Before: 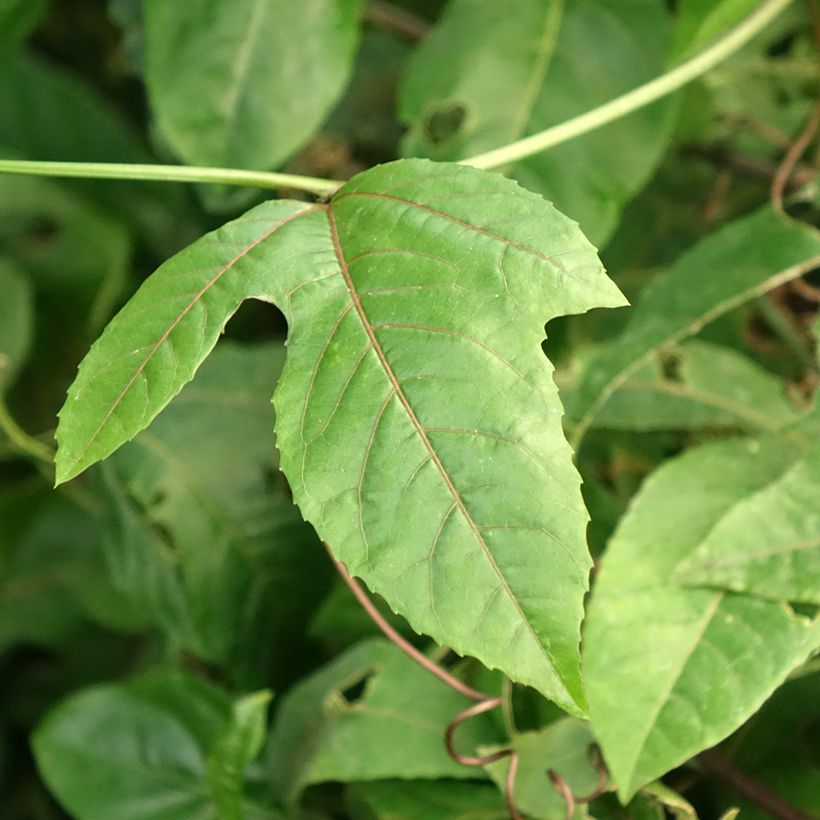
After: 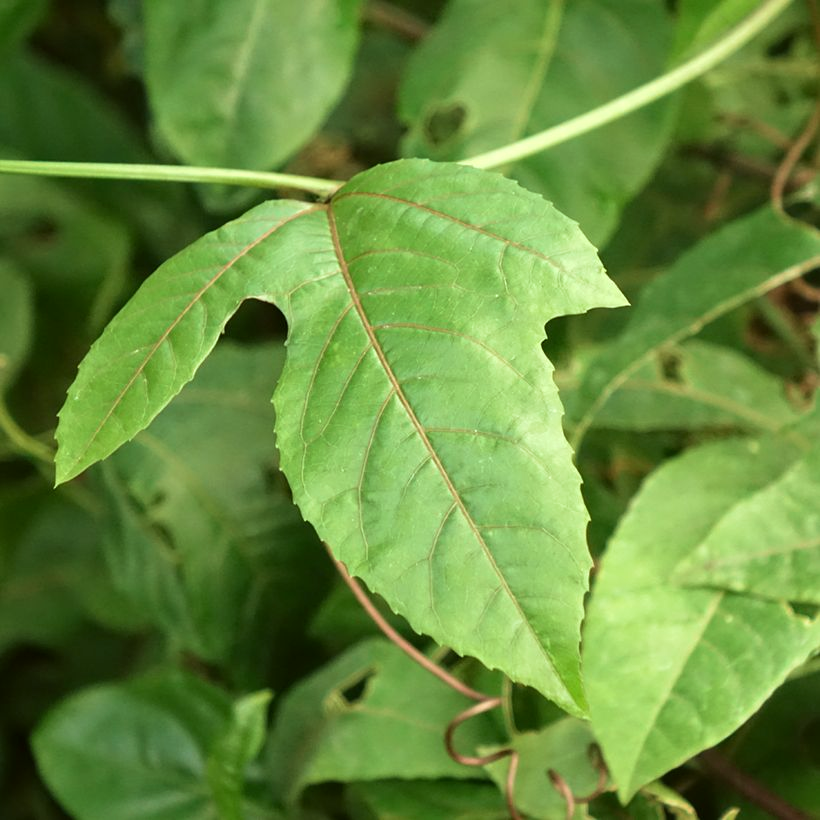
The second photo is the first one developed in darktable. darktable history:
color correction: highlights a* -2.82, highlights b* -2.57, shadows a* 2.04, shadows b* 2.78
velvia: strength 22.05%
